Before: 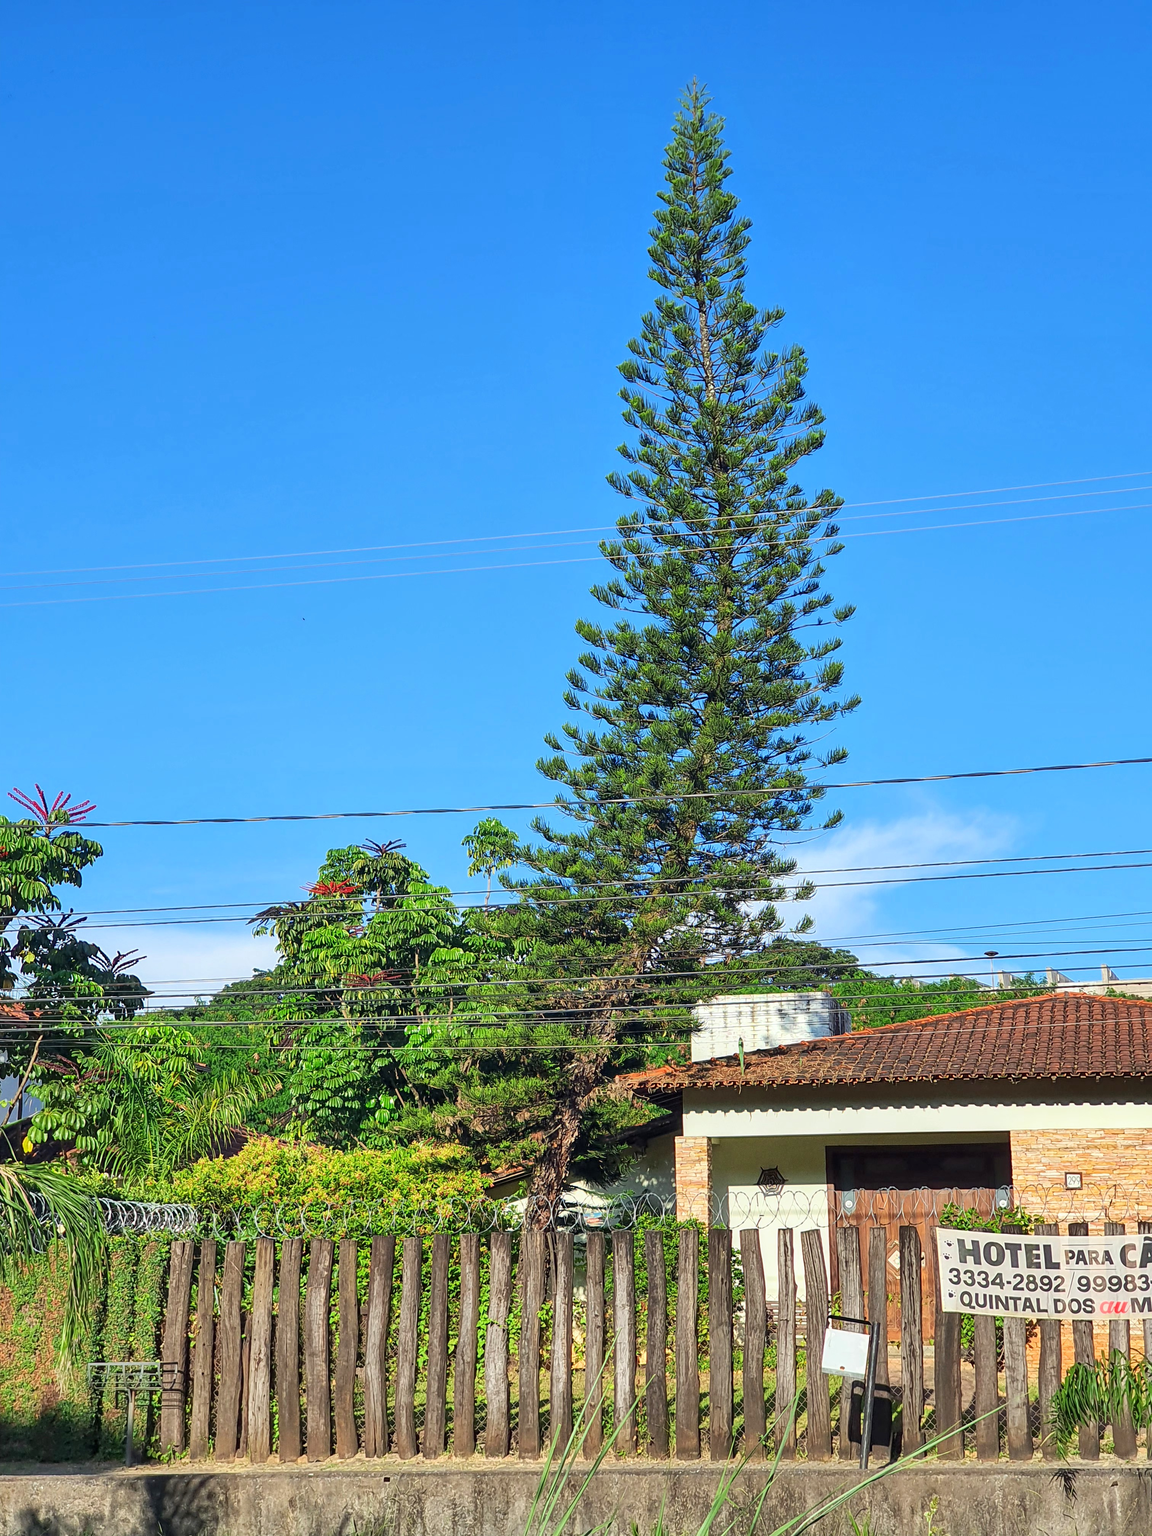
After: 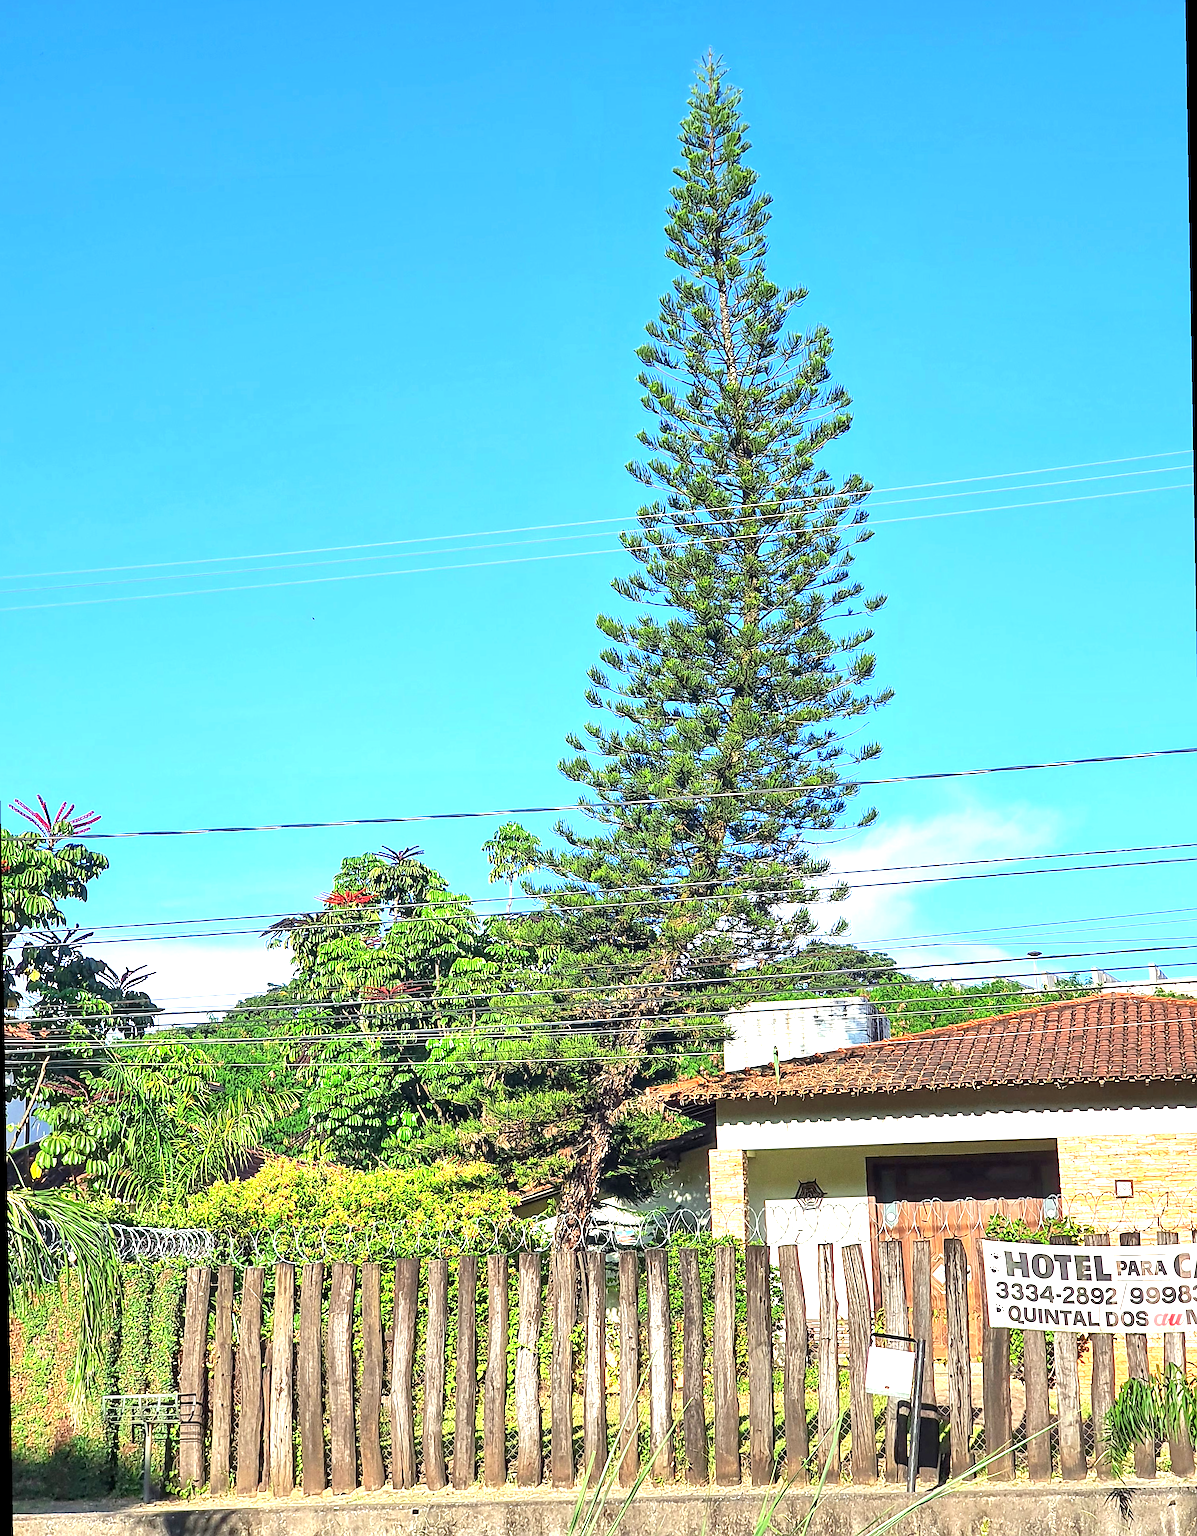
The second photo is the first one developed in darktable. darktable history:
exposure: exposure 0.999 EV, compensate highlight preservation false
sharpen: on, module defaults
rotate and perspective: rotation -1°, crop left 0.011, crop right 0.989, crop top 0.025, crop bottom 0.975
